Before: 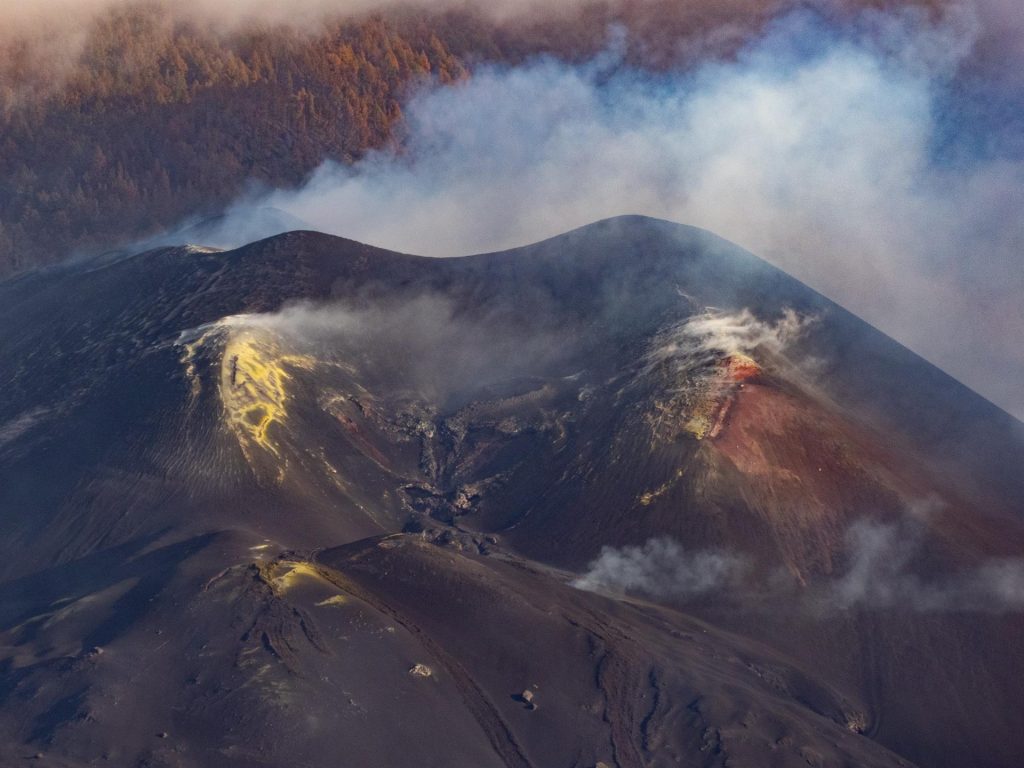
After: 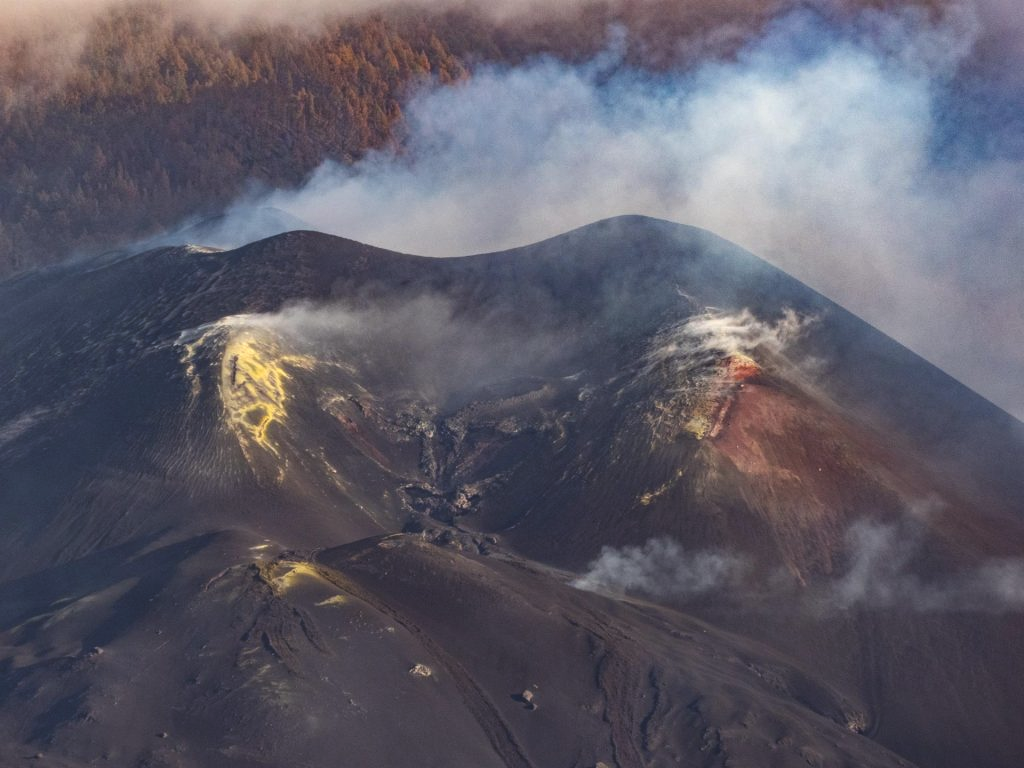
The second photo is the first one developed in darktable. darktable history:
local contrast: on, module defaults
exposure: black level correction -0.015, compensate highlight preservation false
